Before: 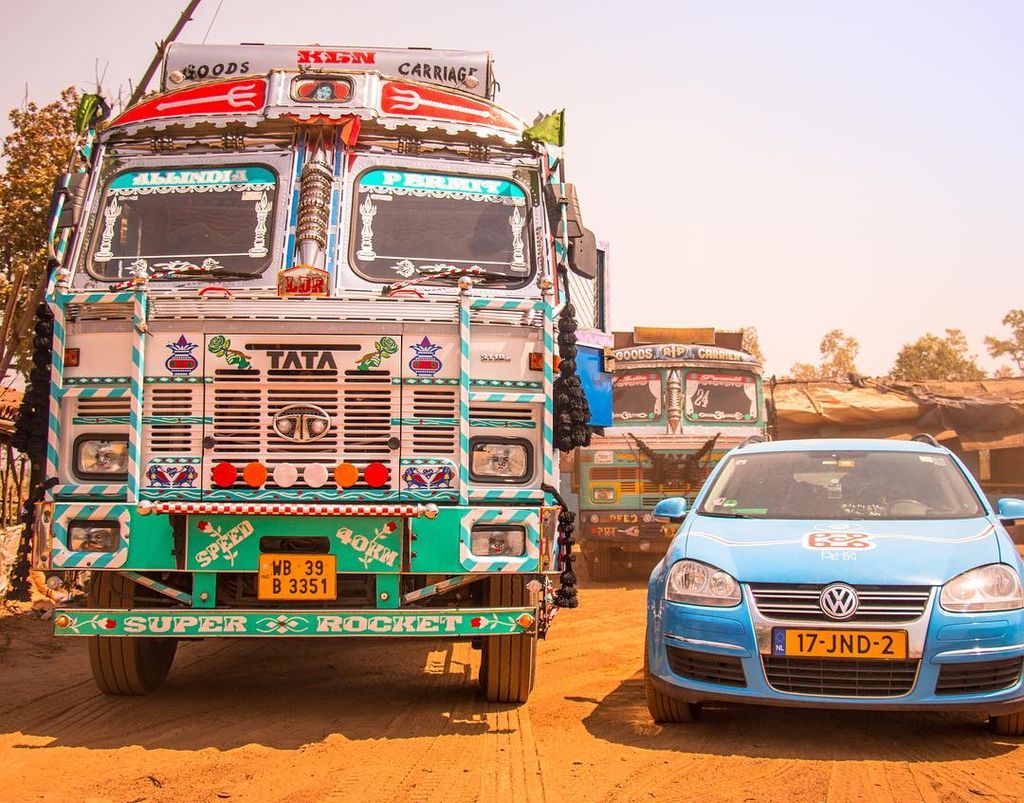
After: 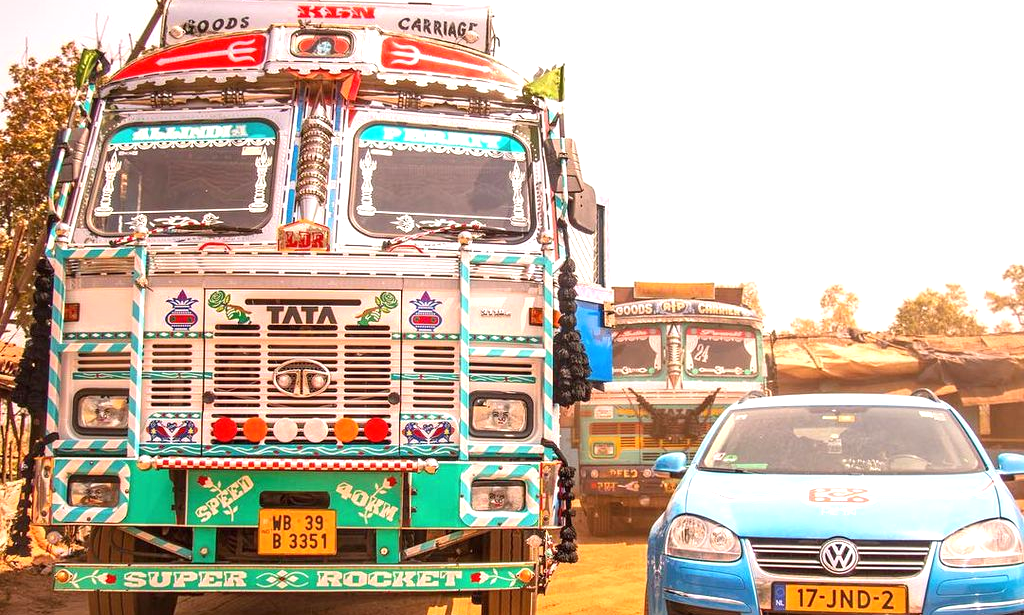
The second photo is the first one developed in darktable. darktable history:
exposure: exposure 0.6 EV, compensate highlight preservation false
white balance: emerald 1
contrast brightness saturation: contrast 0.05
crop: top 5.667%, bottom 17.637%
